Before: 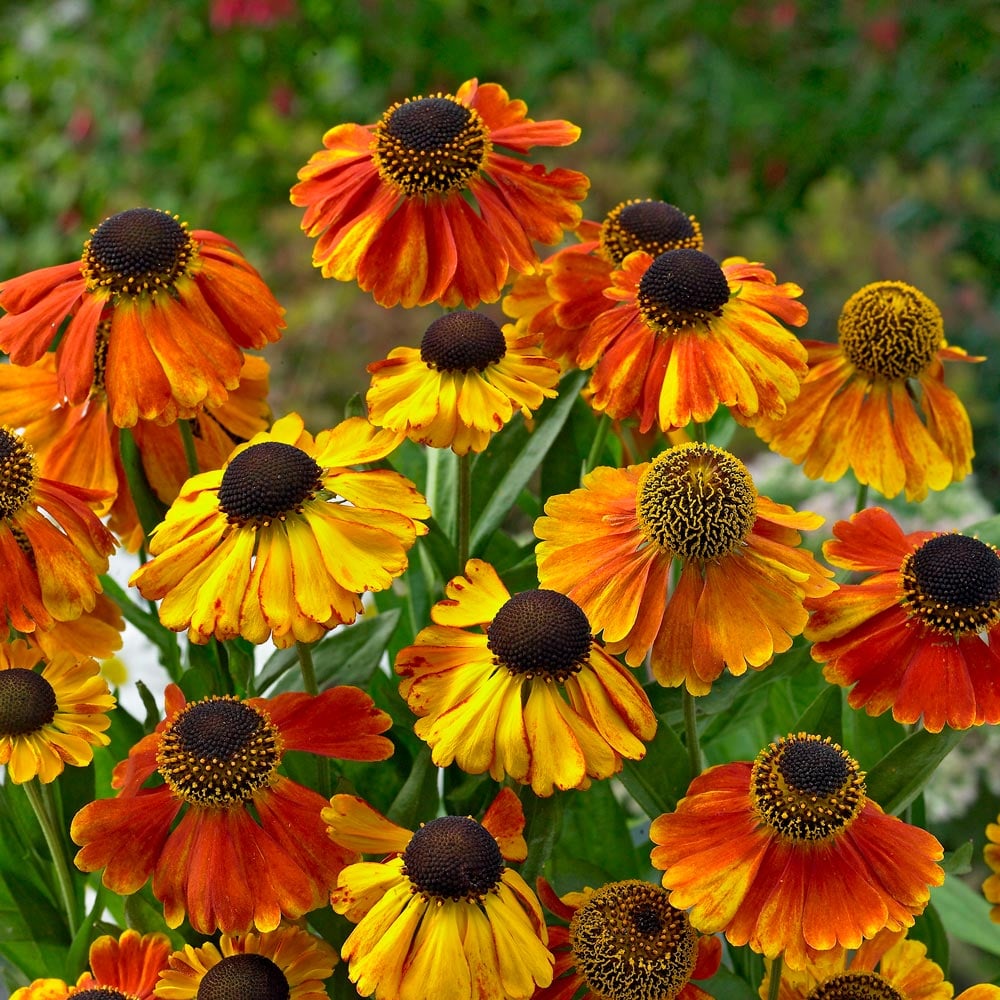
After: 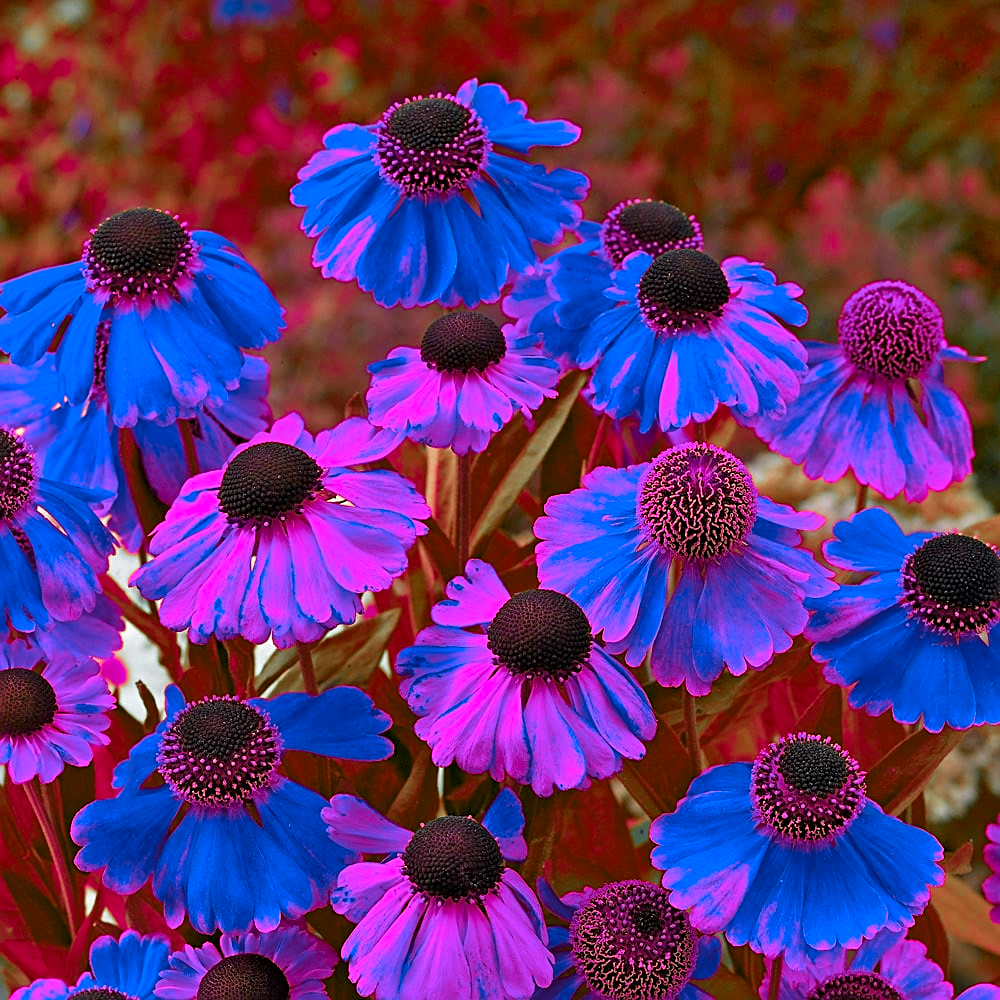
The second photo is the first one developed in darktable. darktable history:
shadows and highlights: shadows 29.66, highlights -30.43, low approximation 0.01, soften with gaussian
sharpen: on, module defaults
color zones: curves: ch0 [(0.826, 0.353)]; ch1 [(0.242, 0.647) (0.889, 0.342)]; ch2 [(0.246, 0.089) (0.969, 0.068)]
